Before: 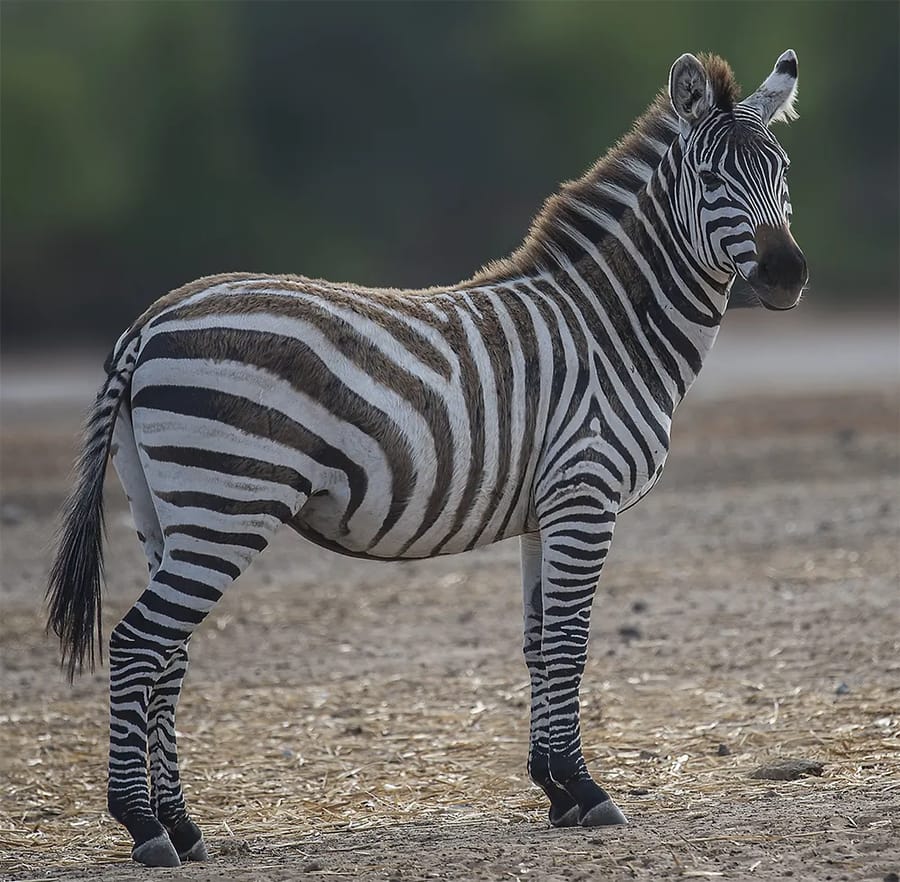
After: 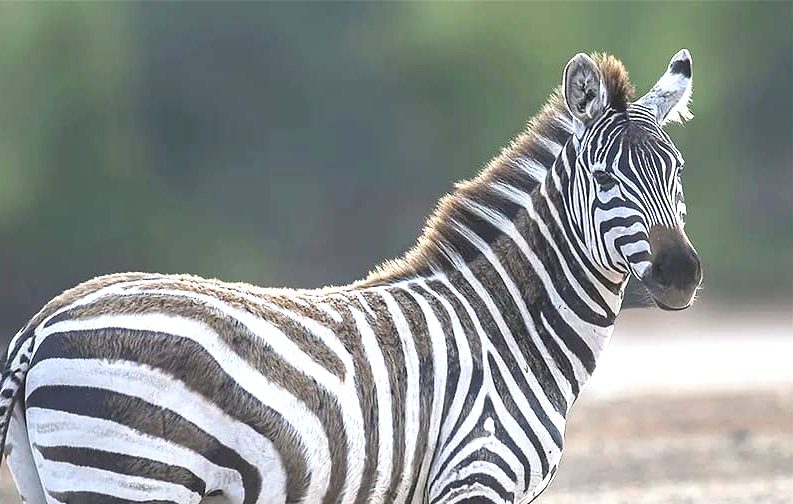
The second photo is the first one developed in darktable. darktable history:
exposure: black level correction 0, exposure 1.741 EV, compensate exposure bias true, compensate highlight preservation false
tone equalizer: on, module defaults
crop and rotate: left 11.812%, bottom 42.776%
